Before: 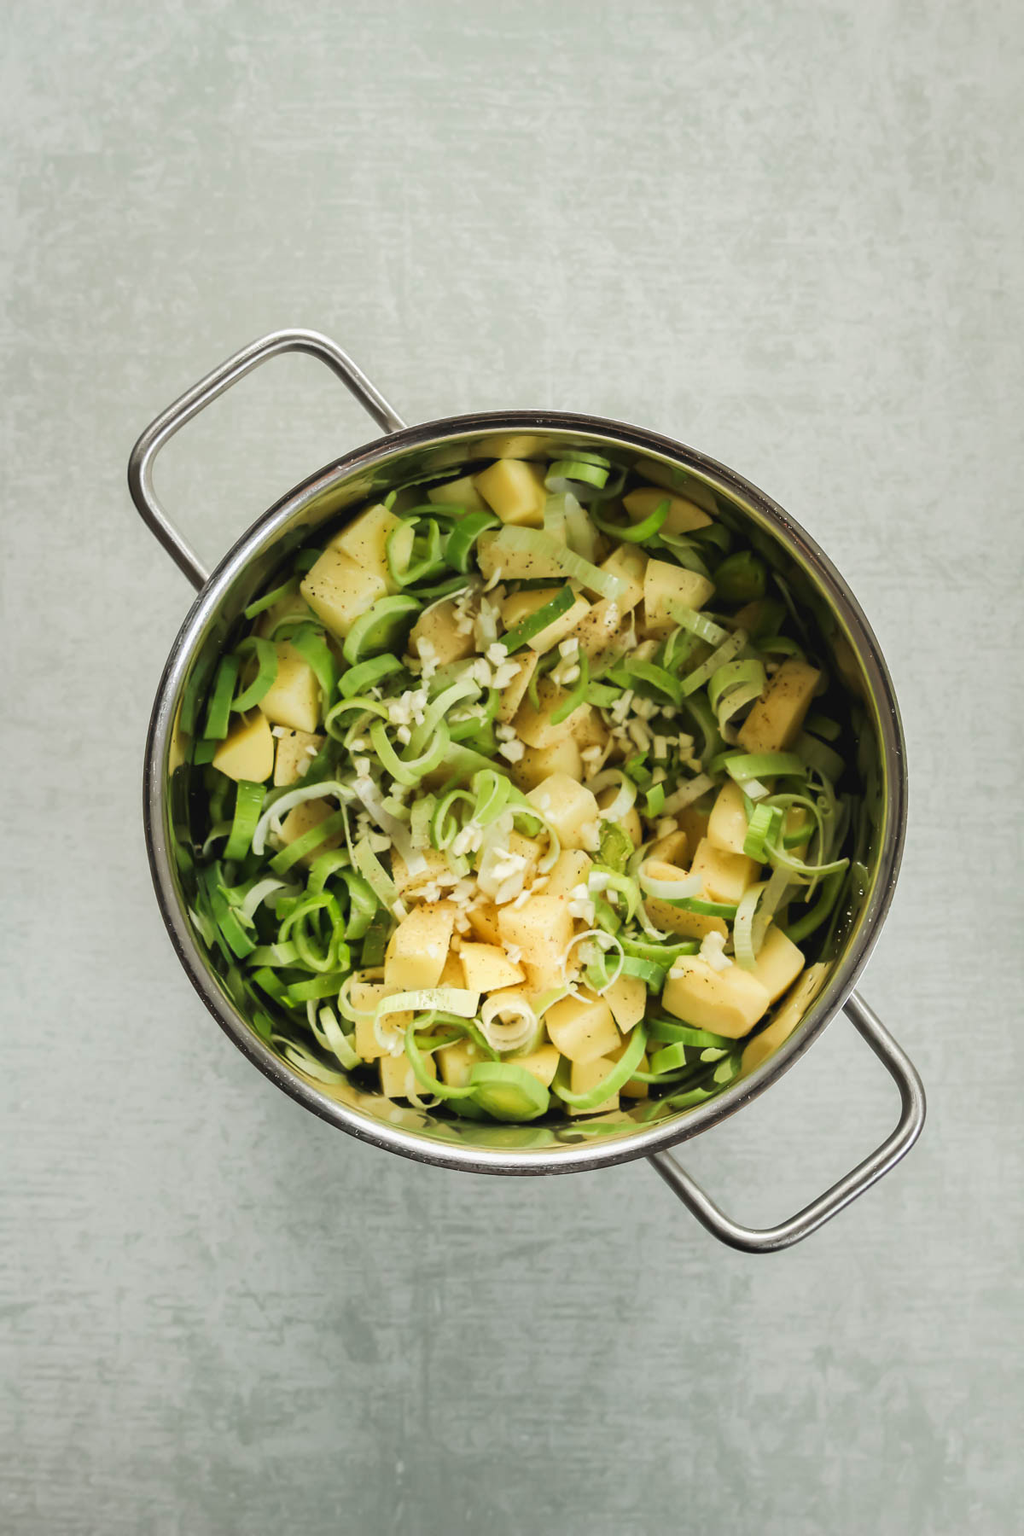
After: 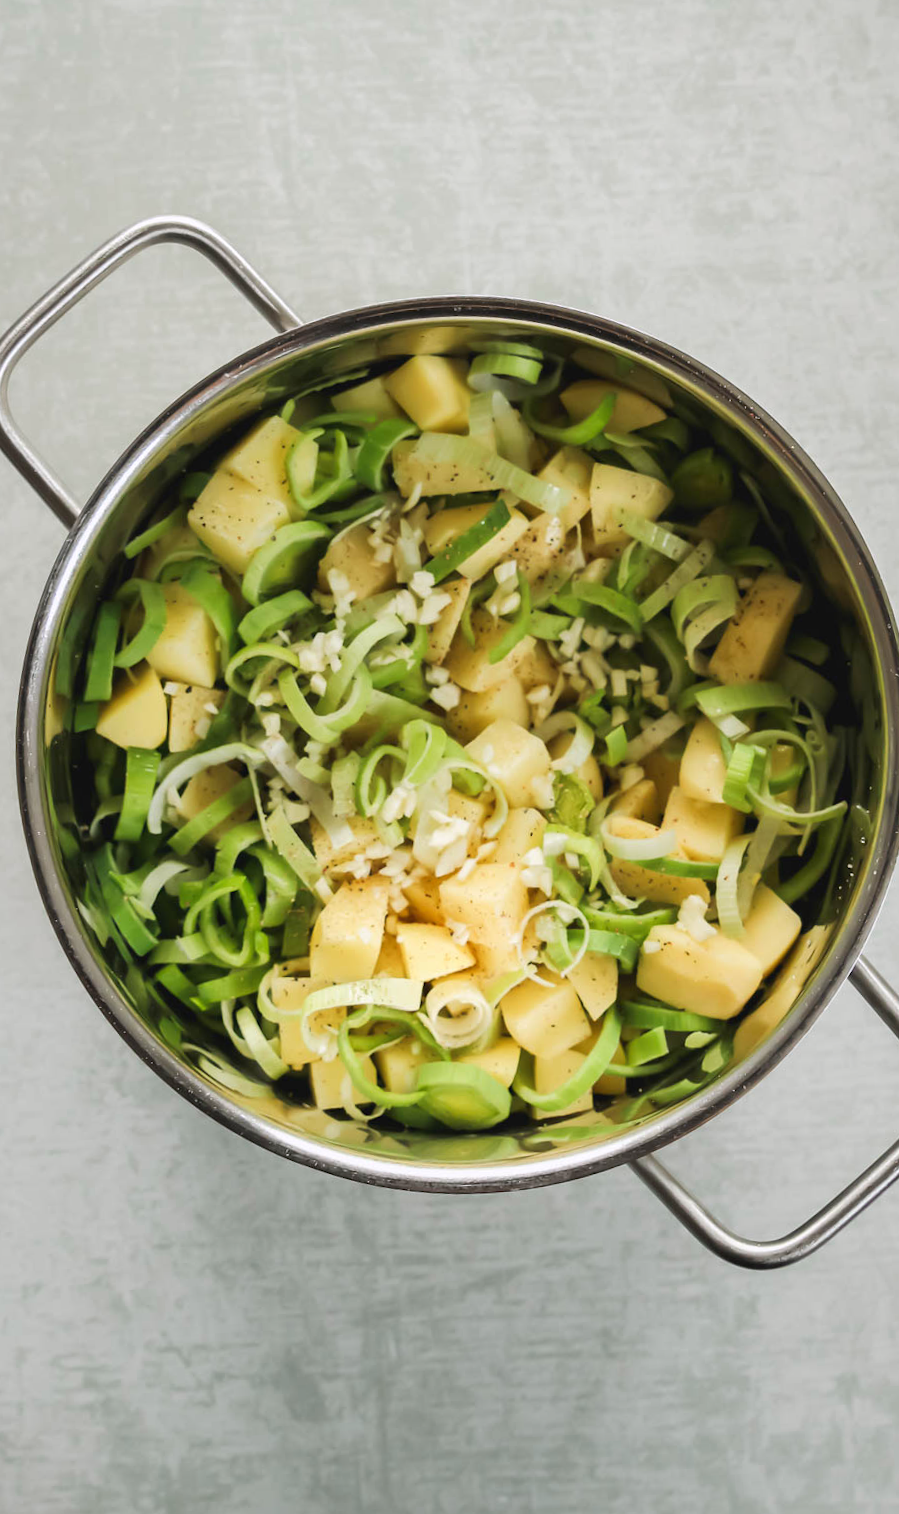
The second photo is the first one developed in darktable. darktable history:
white balance: red 1.009, blue 1.027
crop and rotate: left 13.15%, top 5.251%, right 12.609%
rotate and perspective: rotation -3°, crop left 0.031, crop right 0.968, crop top 0.07, crop bottom 0.93
